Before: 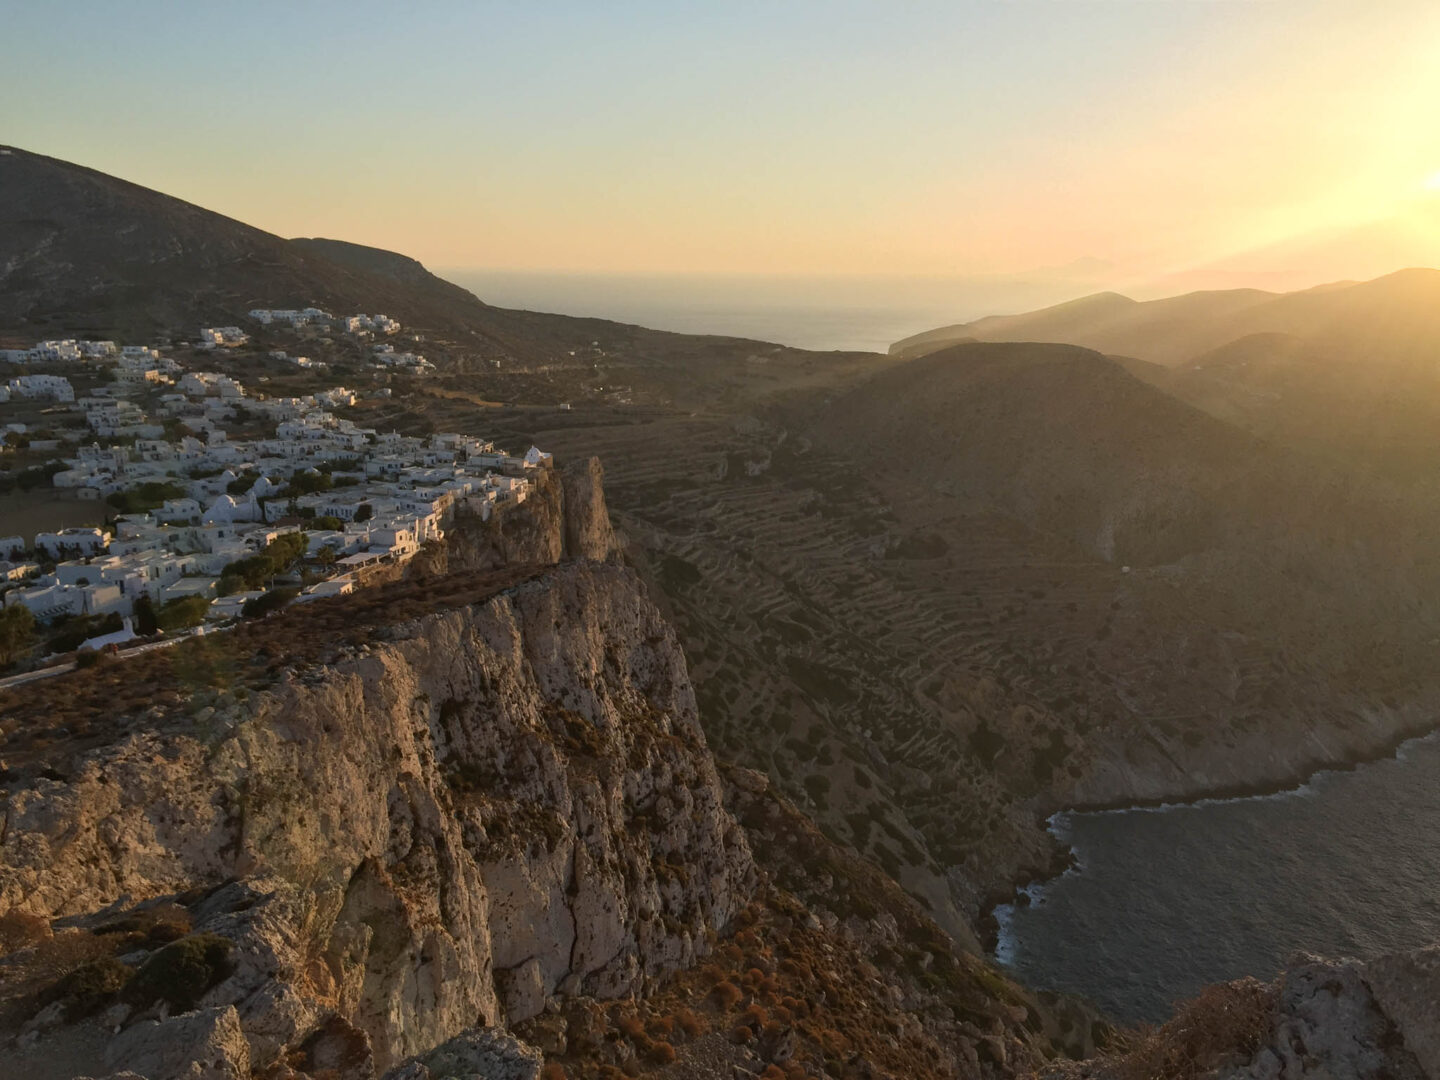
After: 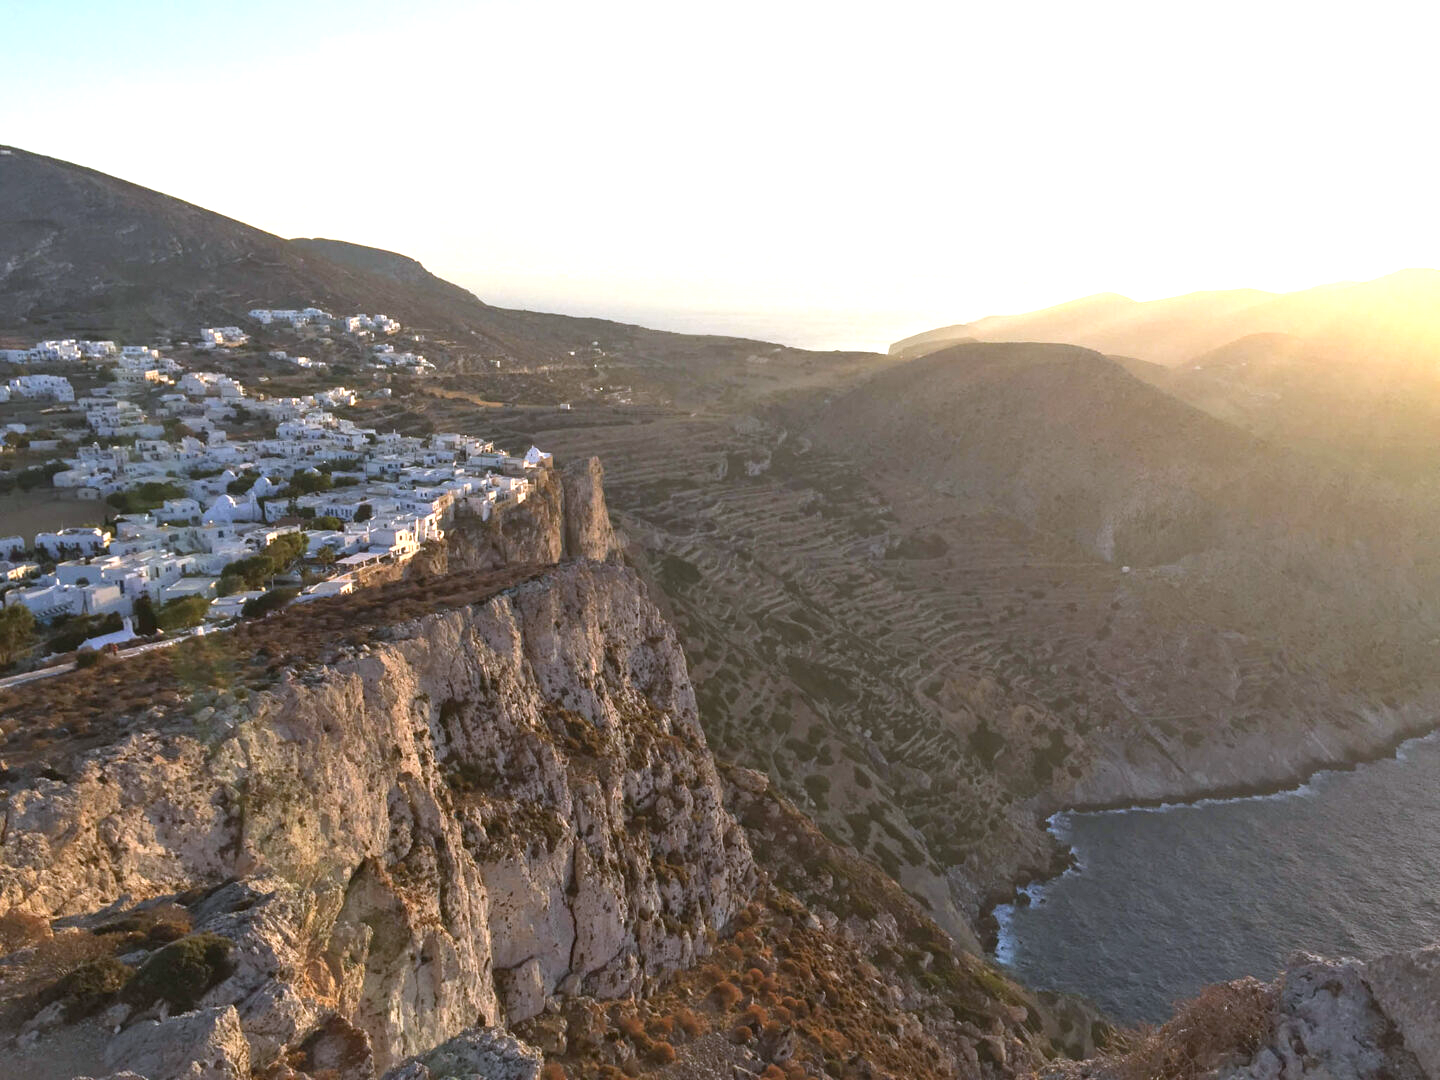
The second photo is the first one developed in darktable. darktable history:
exposure: black level correction 0, exposure 1.388 EV, compensate exposure bias true, compensate highlight preservation false
white balance: red 0.967, blue 1.119, emerald 0.756
